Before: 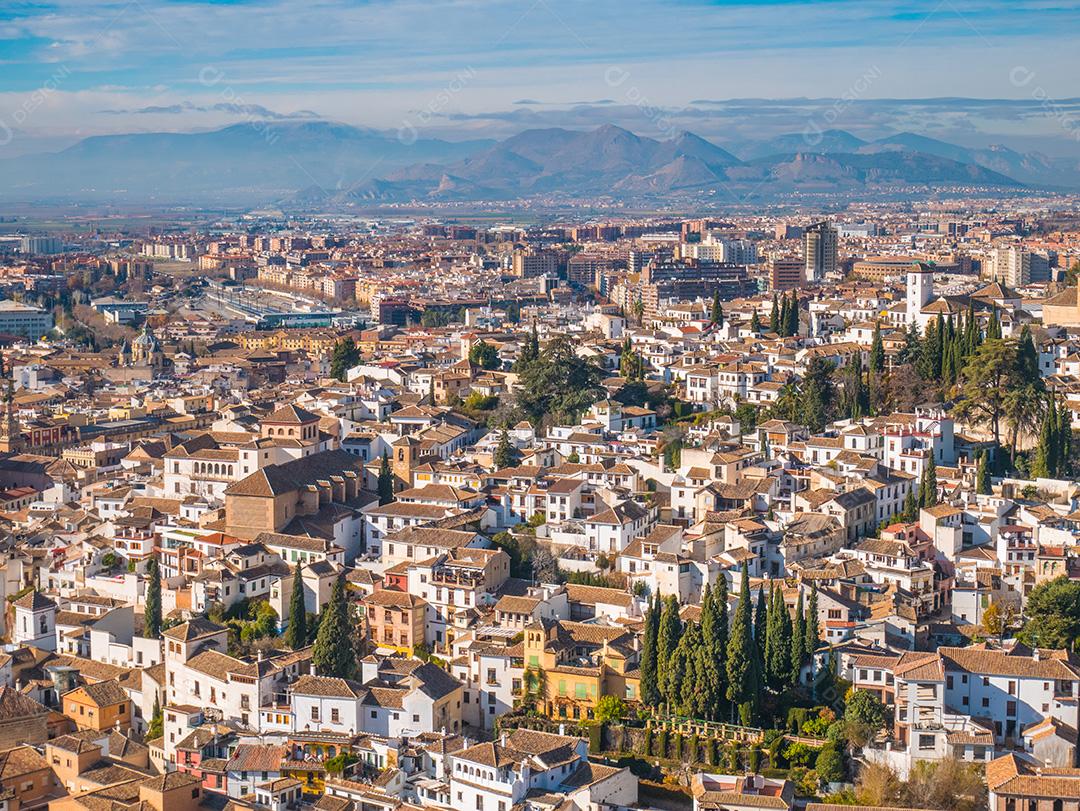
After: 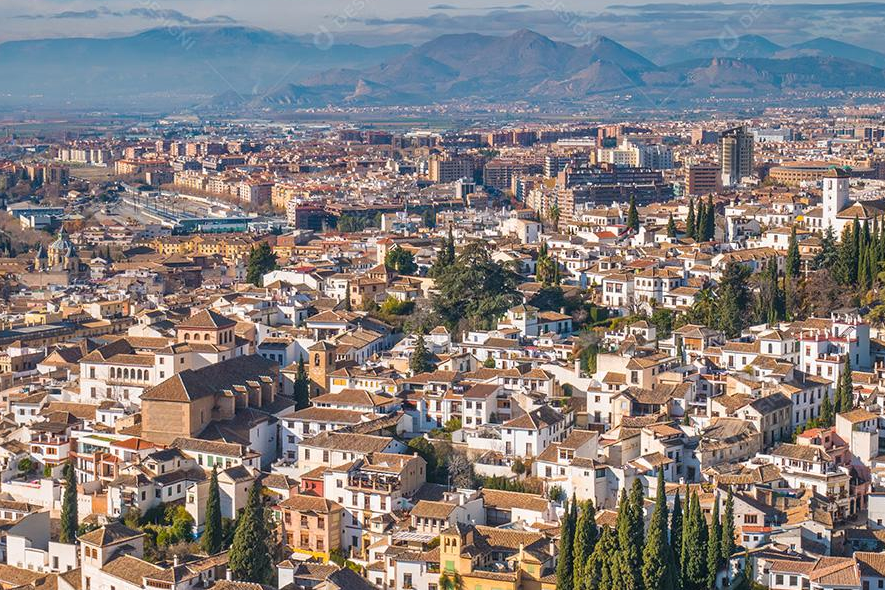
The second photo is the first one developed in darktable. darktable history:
crop: left 7.856%, top 11.836%, right 10.12%, bottom 15.387%
vibrance: vibrance 0%
shadows and highlights: shadows 75, highlights -60.85, soften with gaussian
